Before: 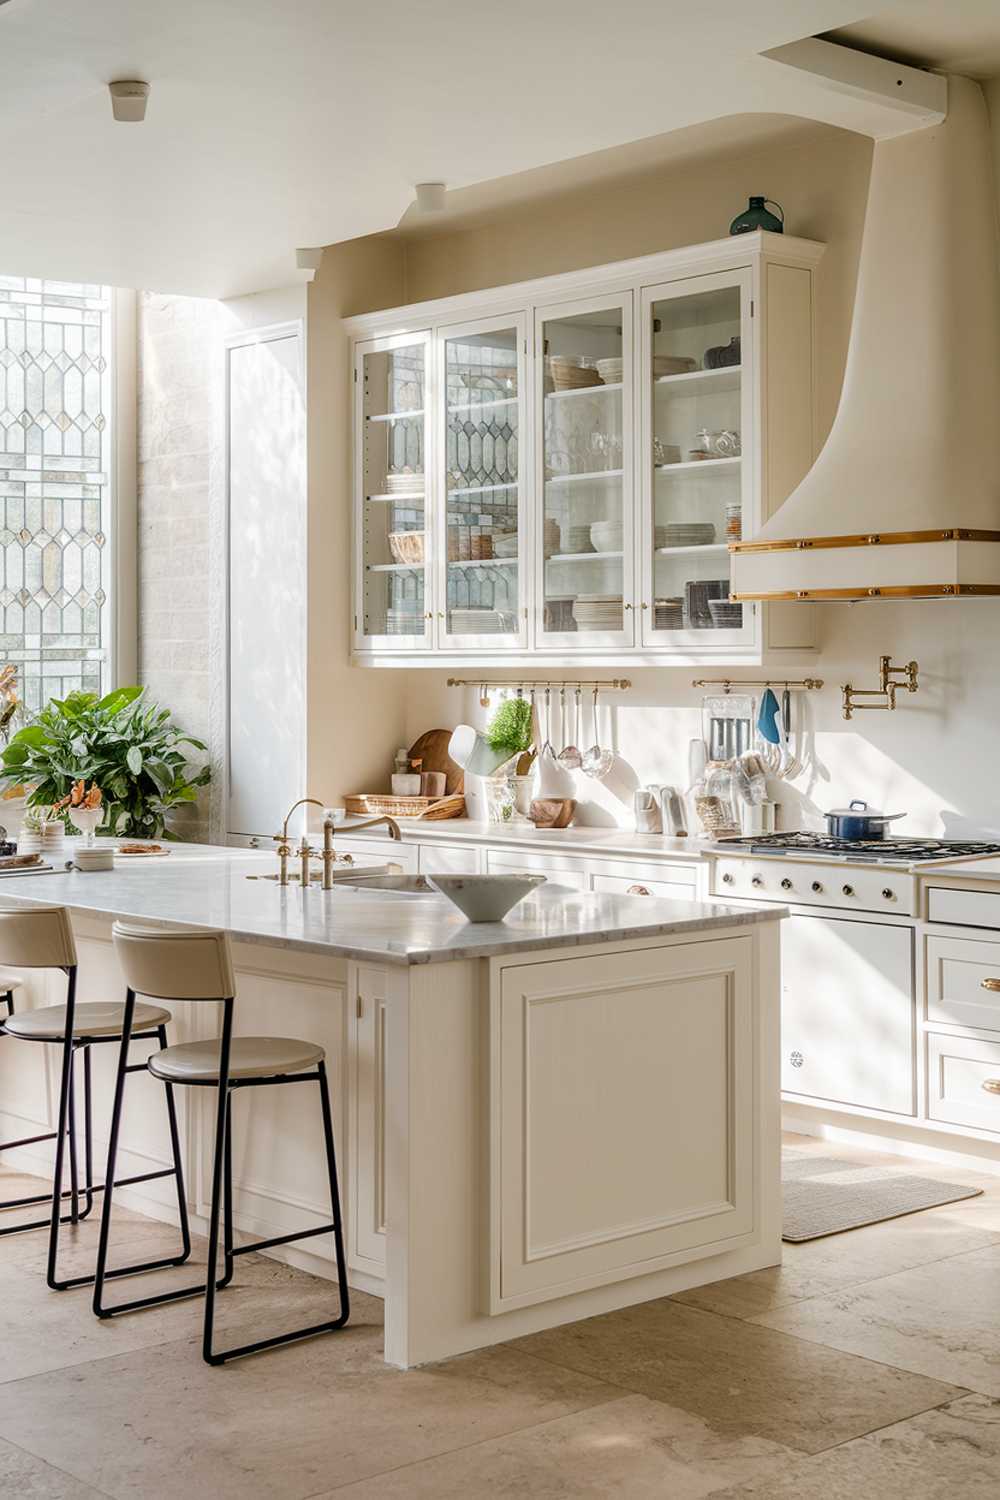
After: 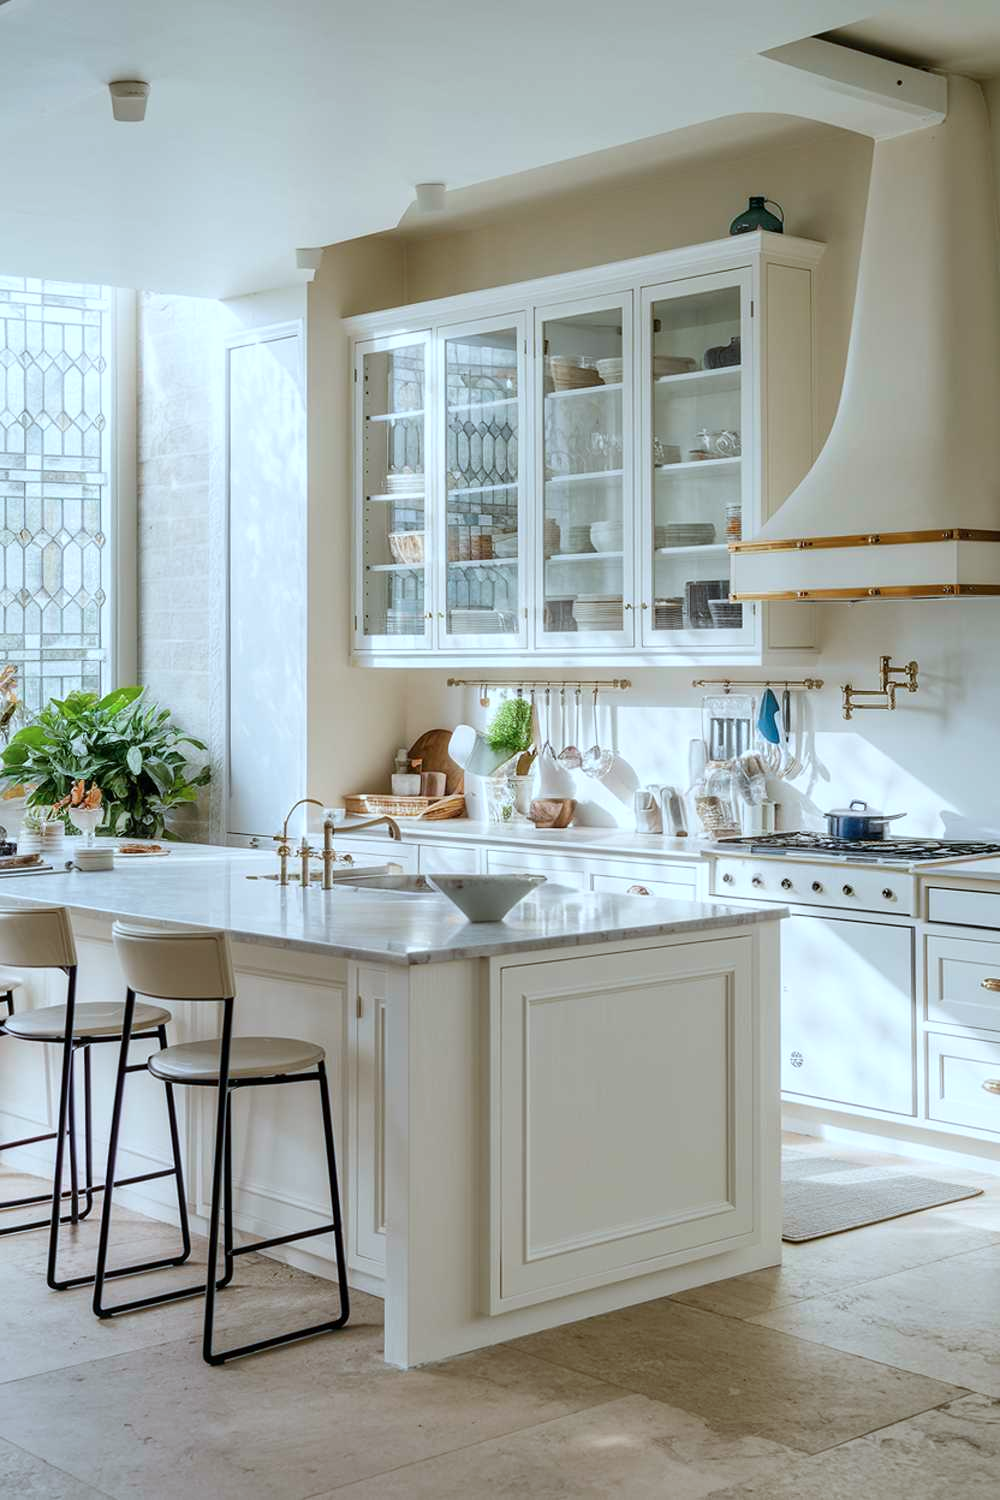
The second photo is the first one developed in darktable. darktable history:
color calibration: illuminant F (fluorescent), F source F9 (Cool White Deluxe 4150 K) – high CRI, x 0.374, y 0.373, temperature 4151.13 K, clip negative RGB from gamut false
